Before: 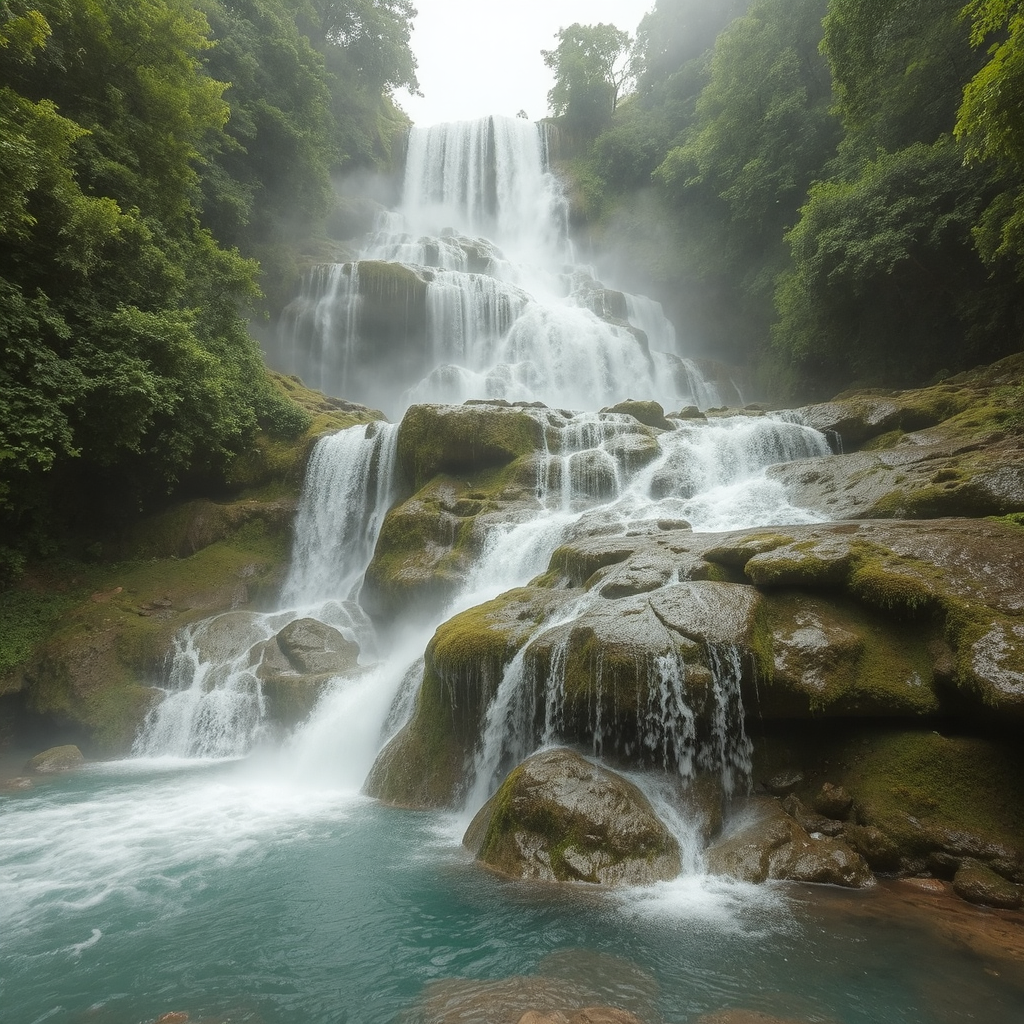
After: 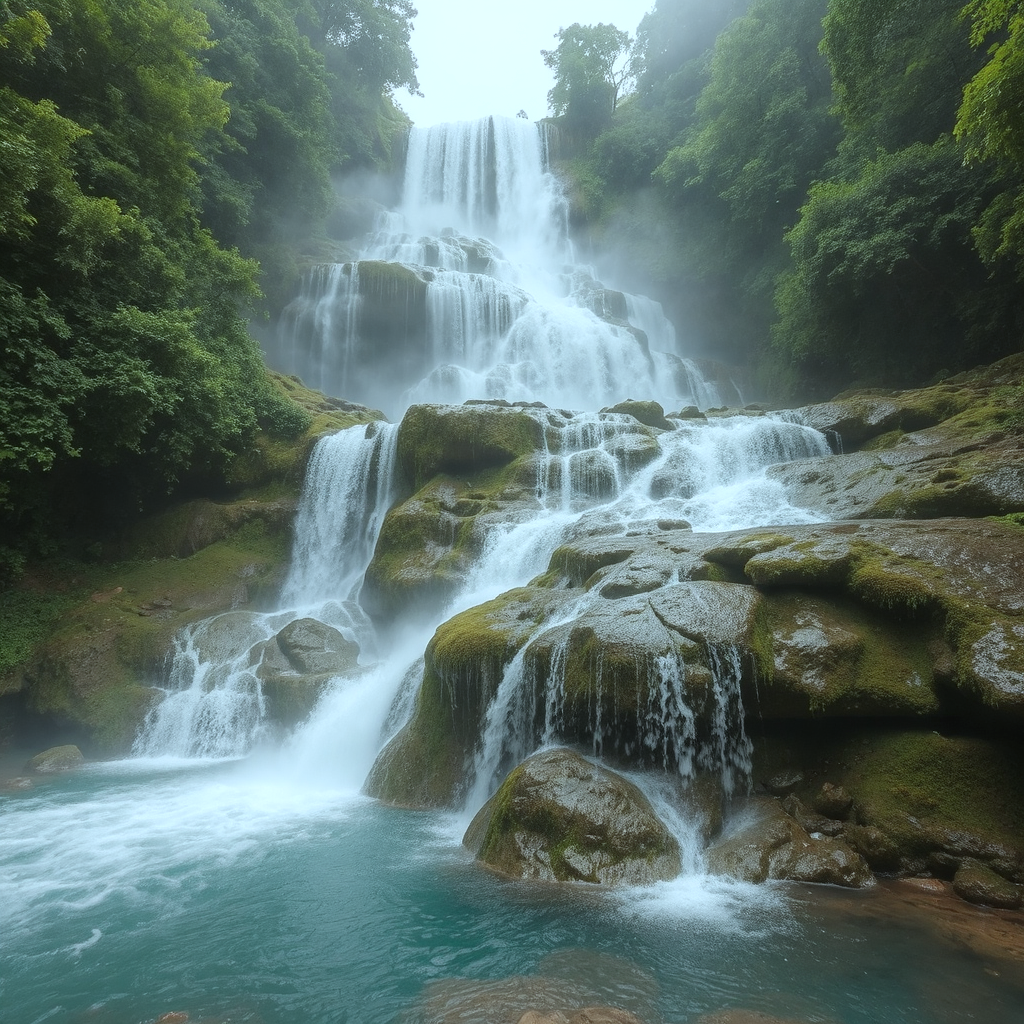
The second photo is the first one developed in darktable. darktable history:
color calibration: illuminant F (fluorescent), F source F9 (Cool White Deluxe 4150 K) – high CRI, x 0.375, y 0.373, temperature 4160.45 K, gamut compression 0.977
